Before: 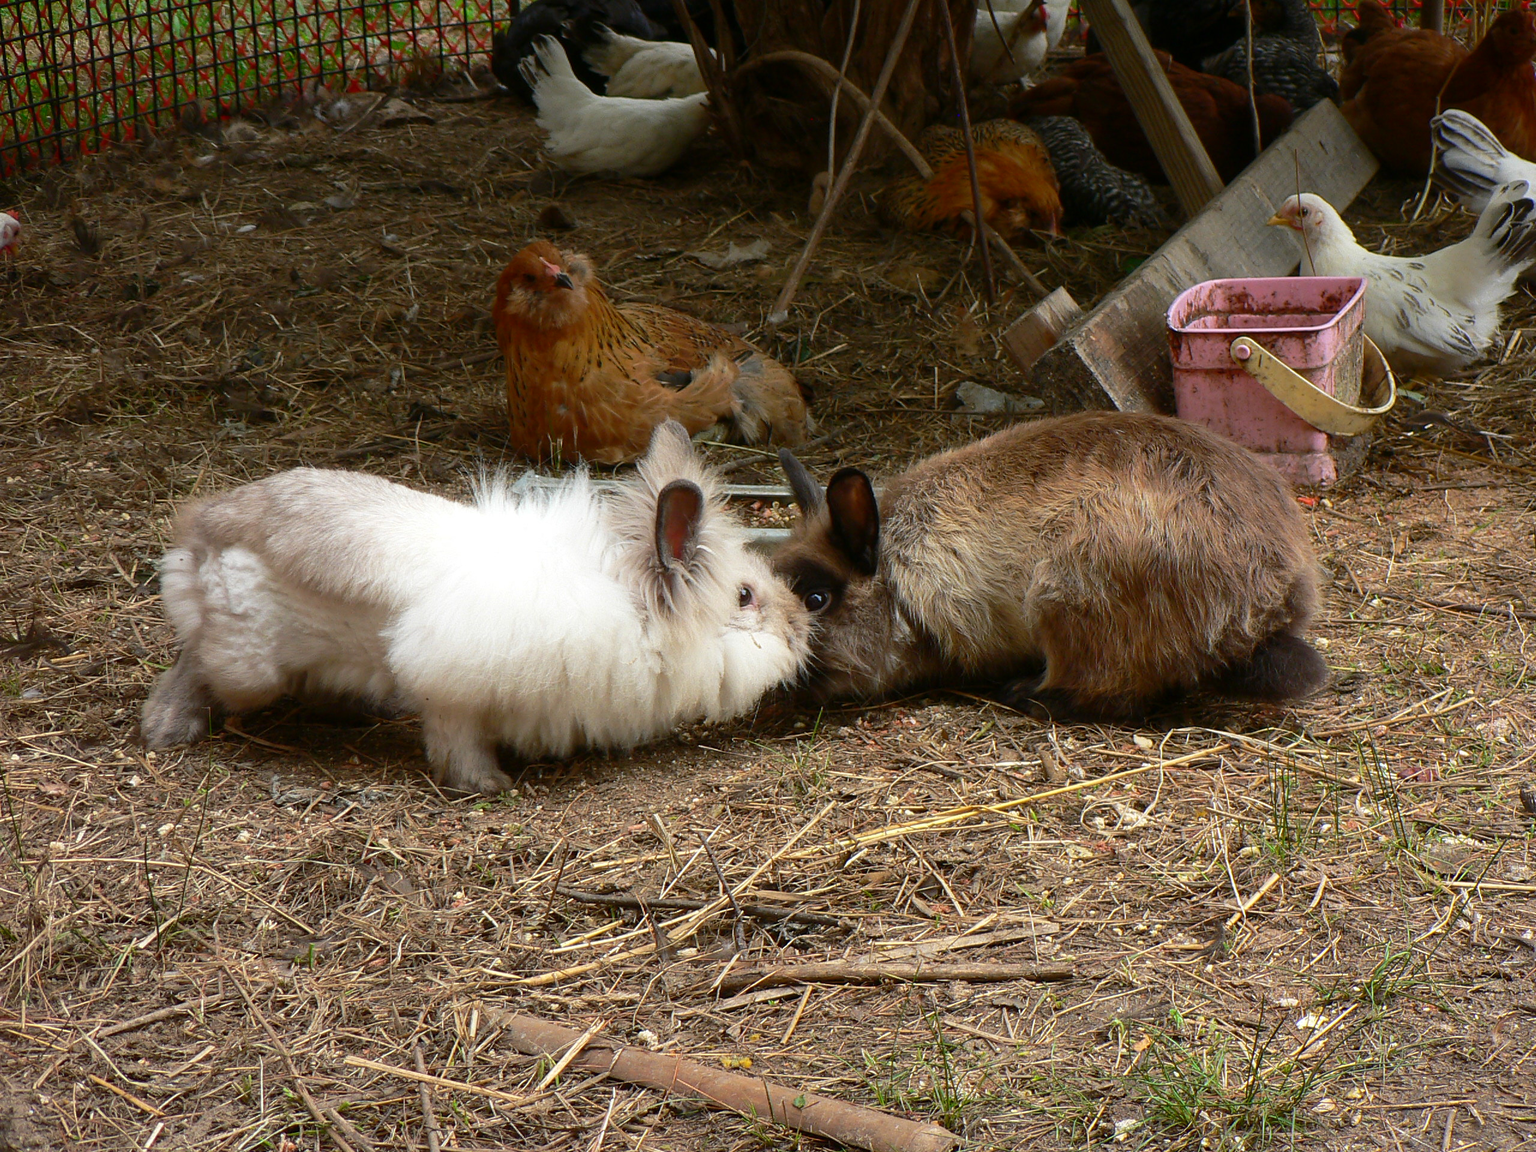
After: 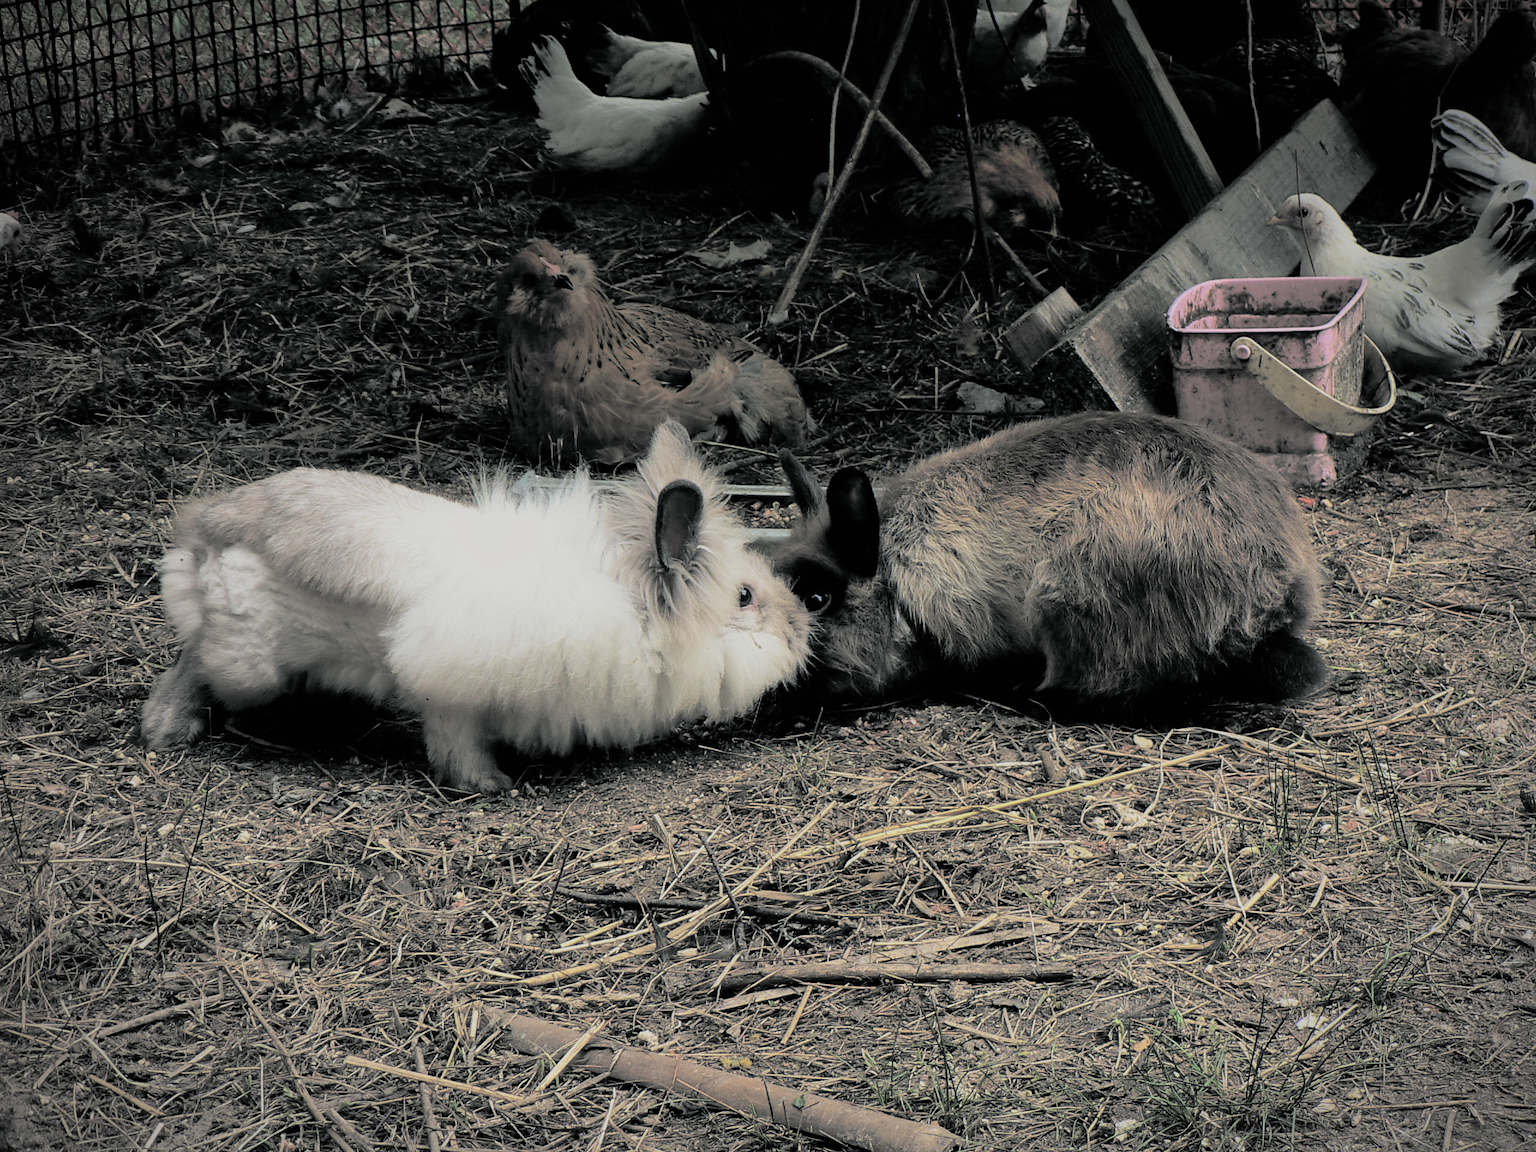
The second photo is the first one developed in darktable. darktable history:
shadows and highlights: on, module defaults
filmic rgb: black relative exposure -5 EV, hardness 2.88, contrast 1.3
split-toning: shadows › hue 190.8°, shadows › saturation 0.05, highlights › hue 54°, highlights › saturation 0.05, compress 0%
vignetting: width/height ratio 1.094
